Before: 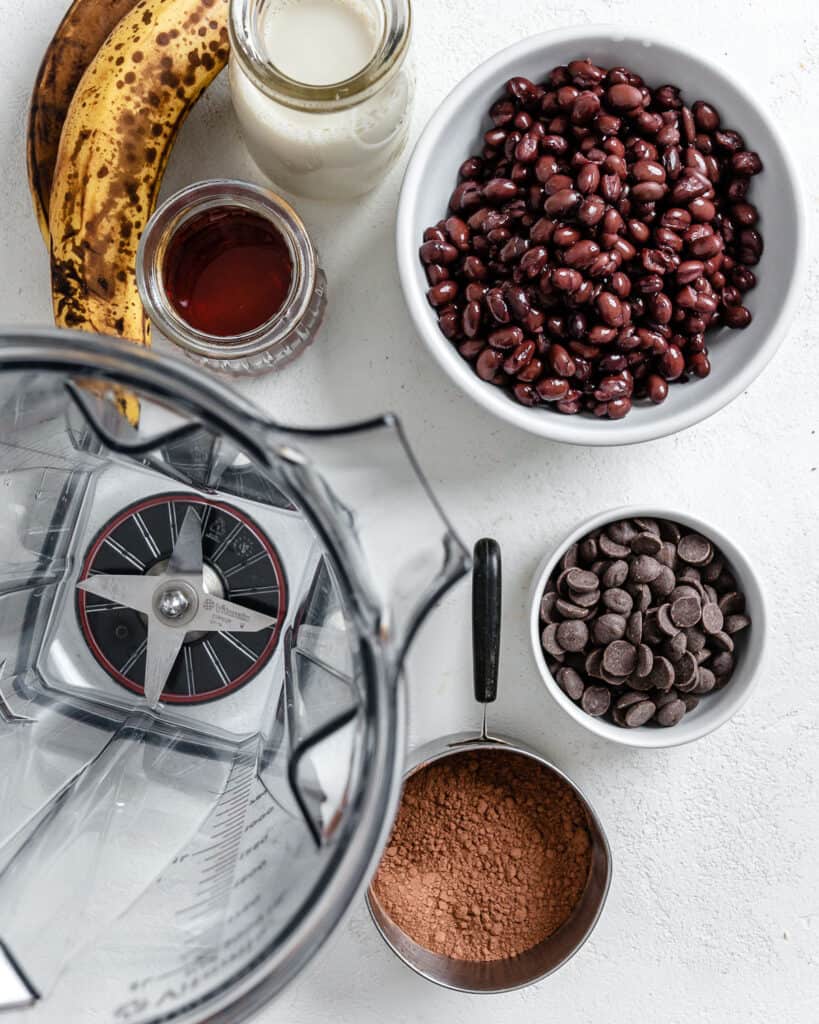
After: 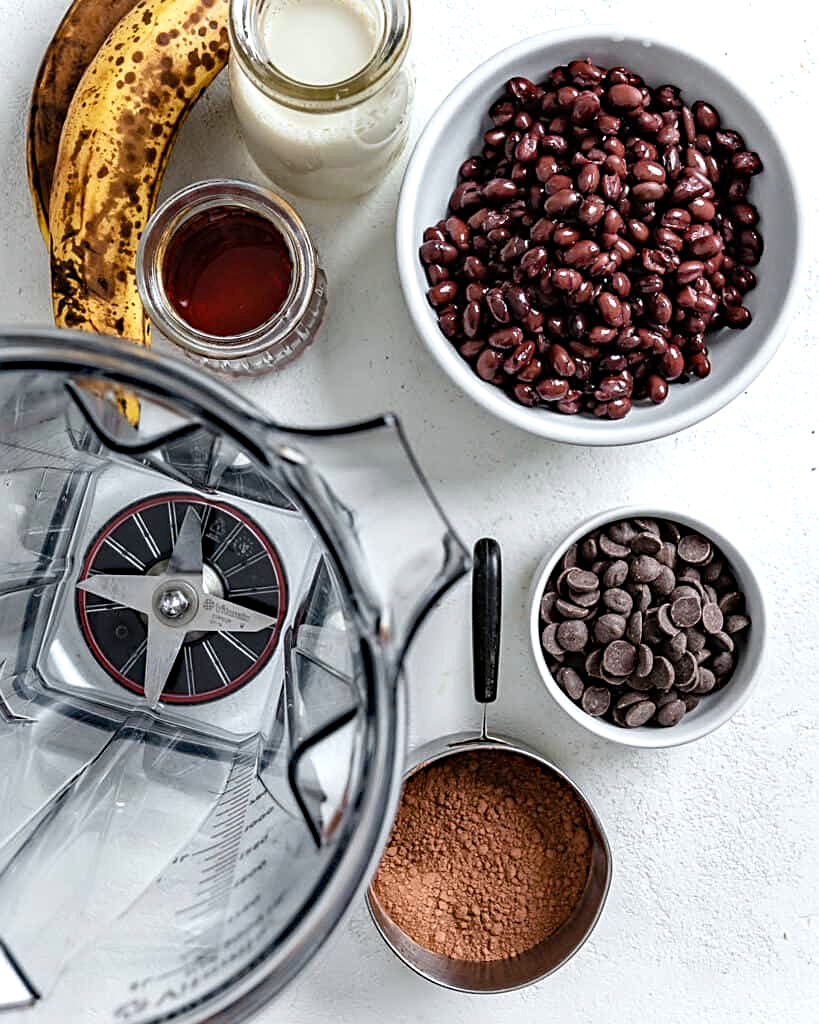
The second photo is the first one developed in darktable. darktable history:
sharpen: on, module defaults
white balance: red 0.986, blue 1.01
levels: levels [0, 0.474, 0.947]
haze removal: strength 0.29, distance 0.25, compatibility mode true, adaptive false
